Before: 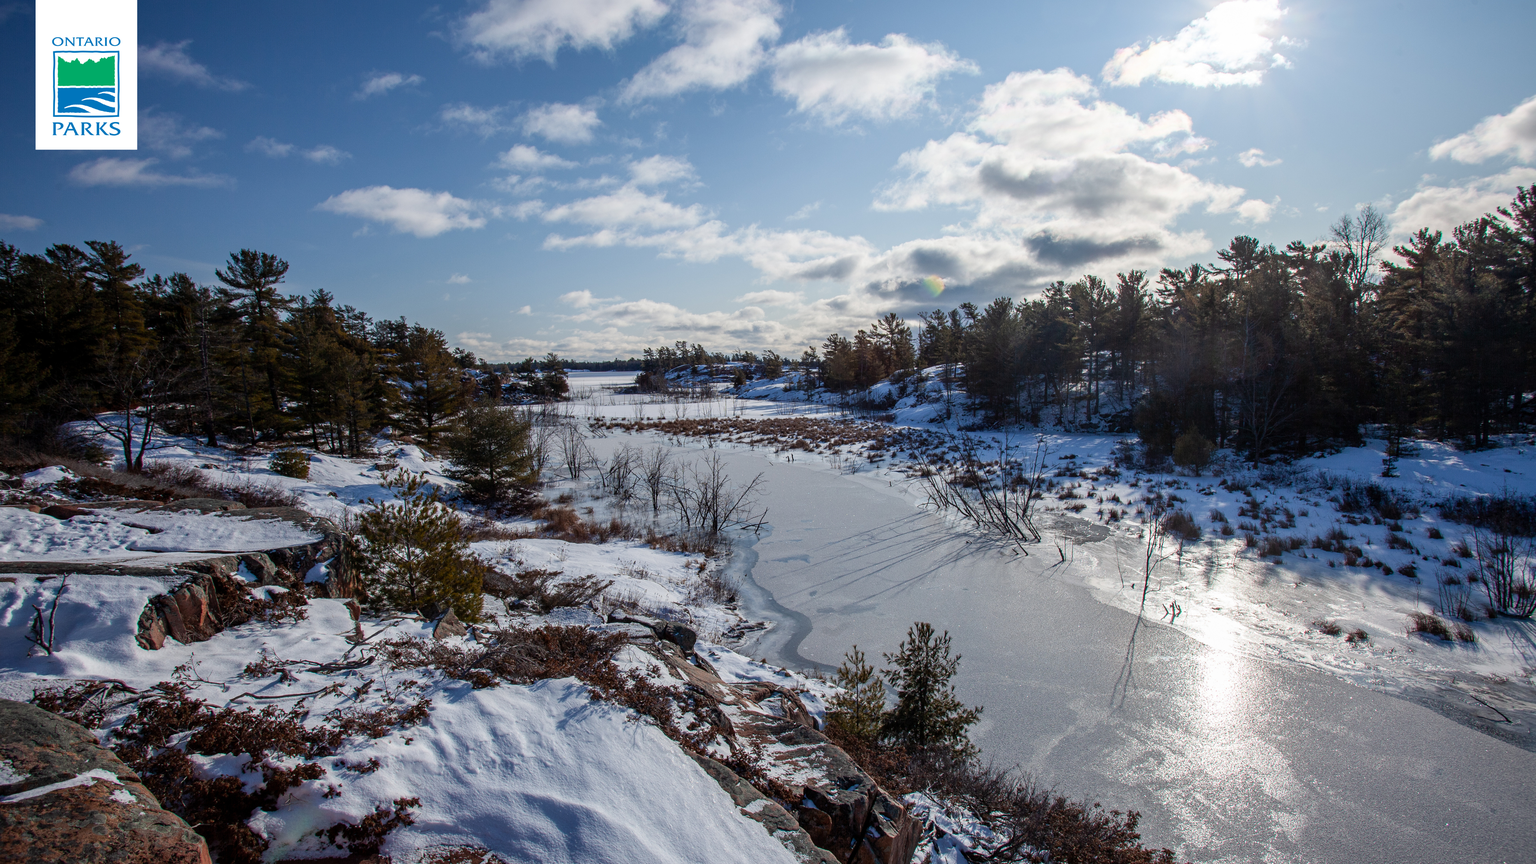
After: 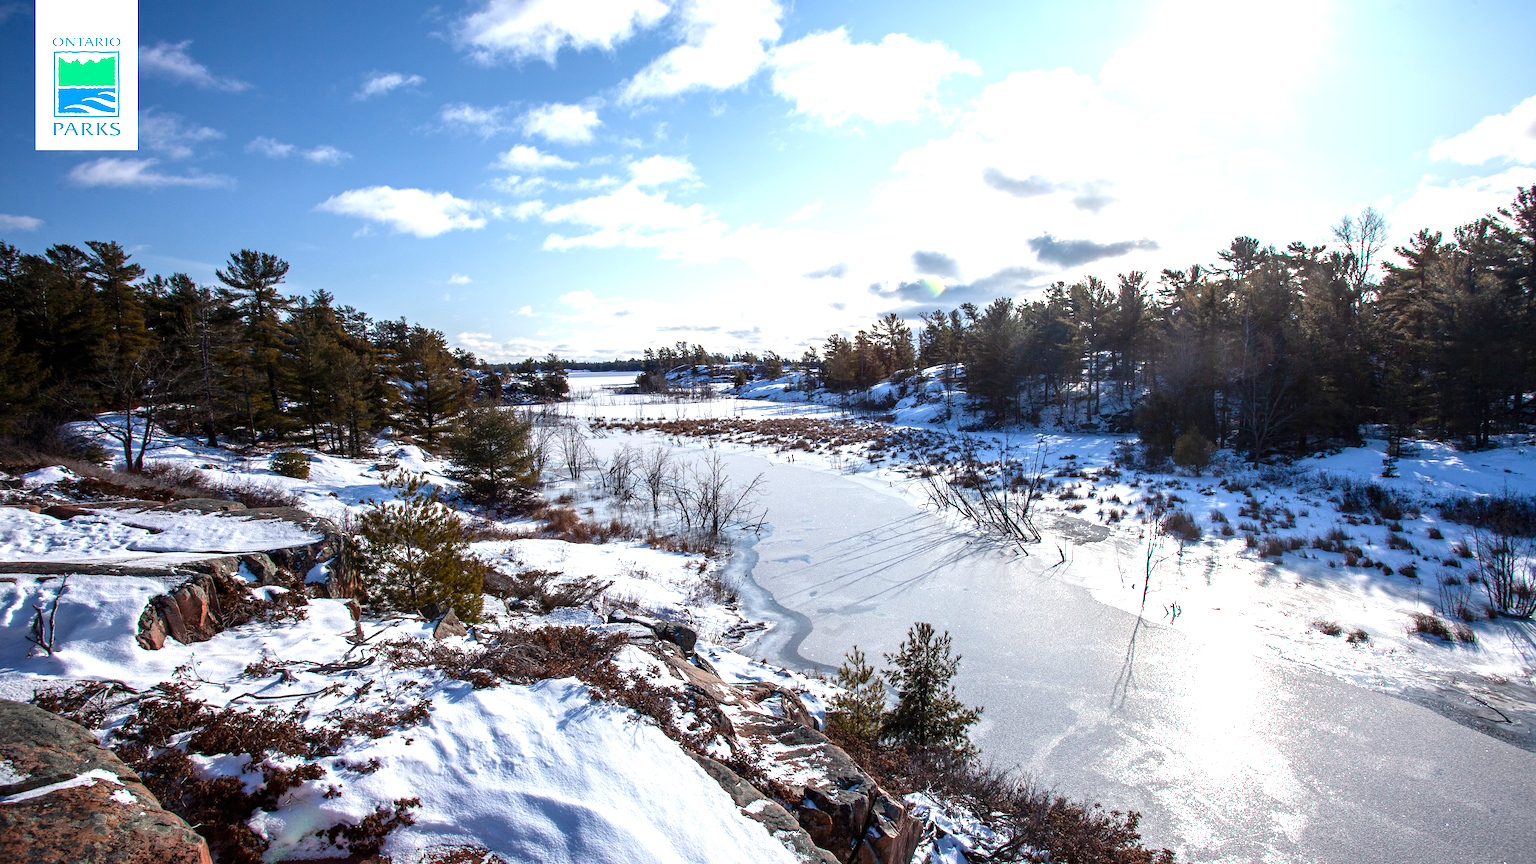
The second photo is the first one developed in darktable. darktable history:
contrast brightness saturation: contrast 0.034, brightness -0.041
exposure: black level correction 0, exposure 1.2 EV, compensate highlight preservation false
